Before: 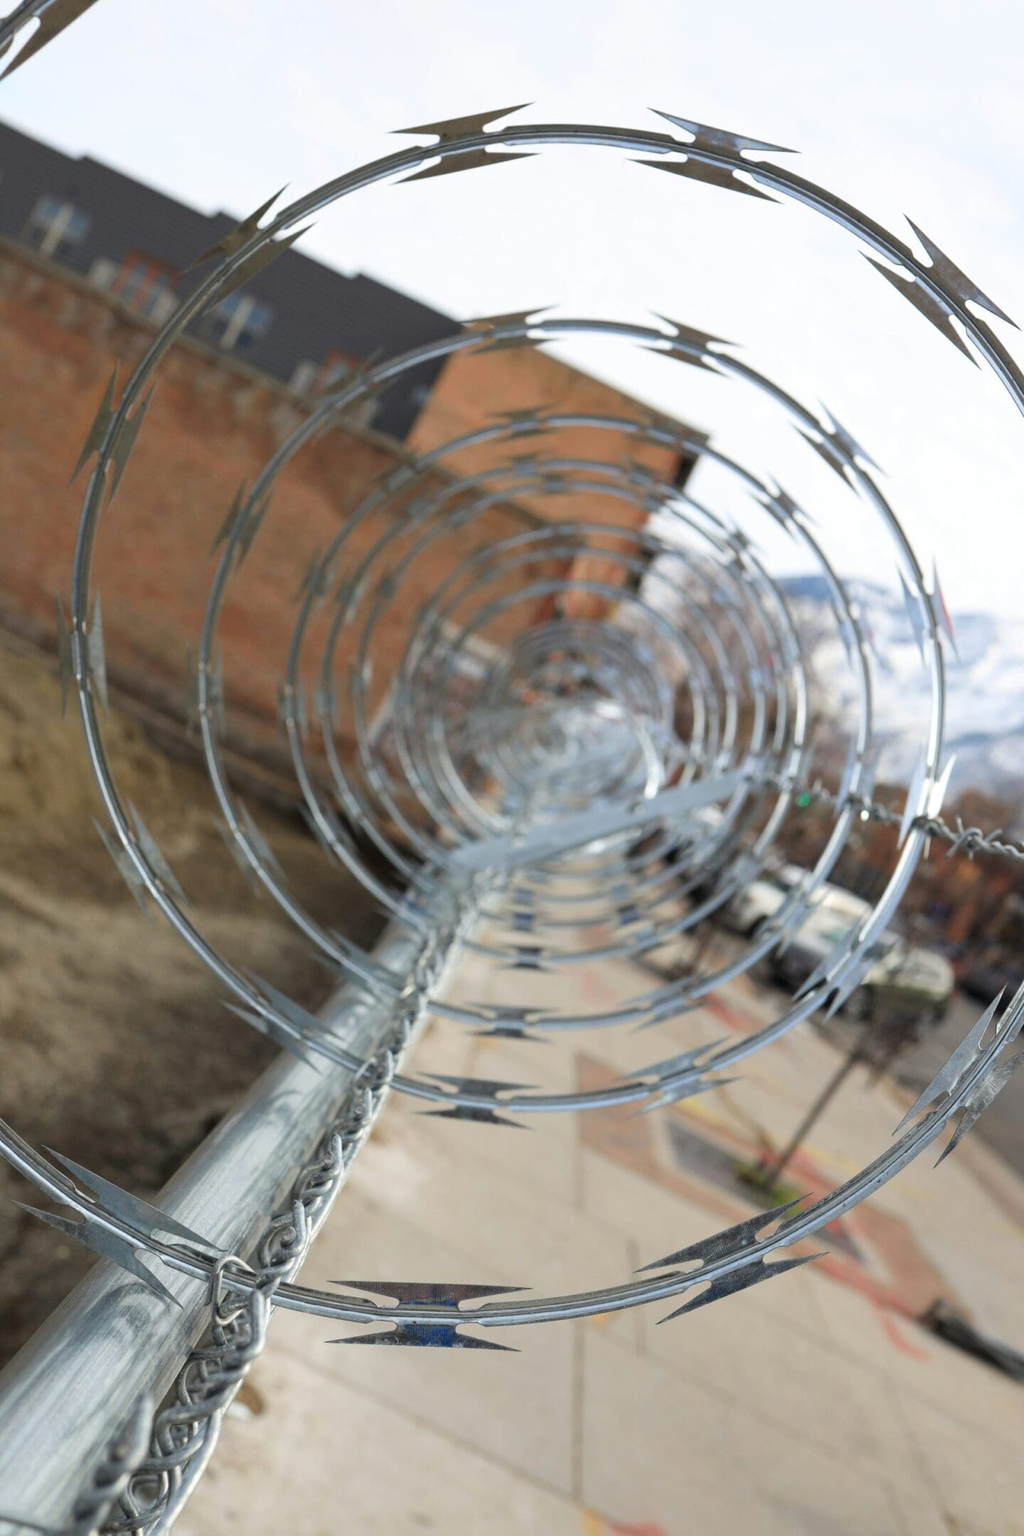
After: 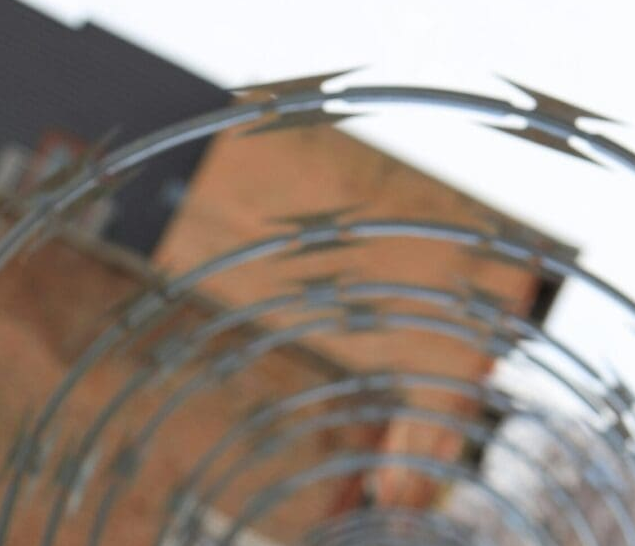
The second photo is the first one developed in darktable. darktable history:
crop: left 29.093%, top 16.848%, right 26.759%, bottom 57.831%
